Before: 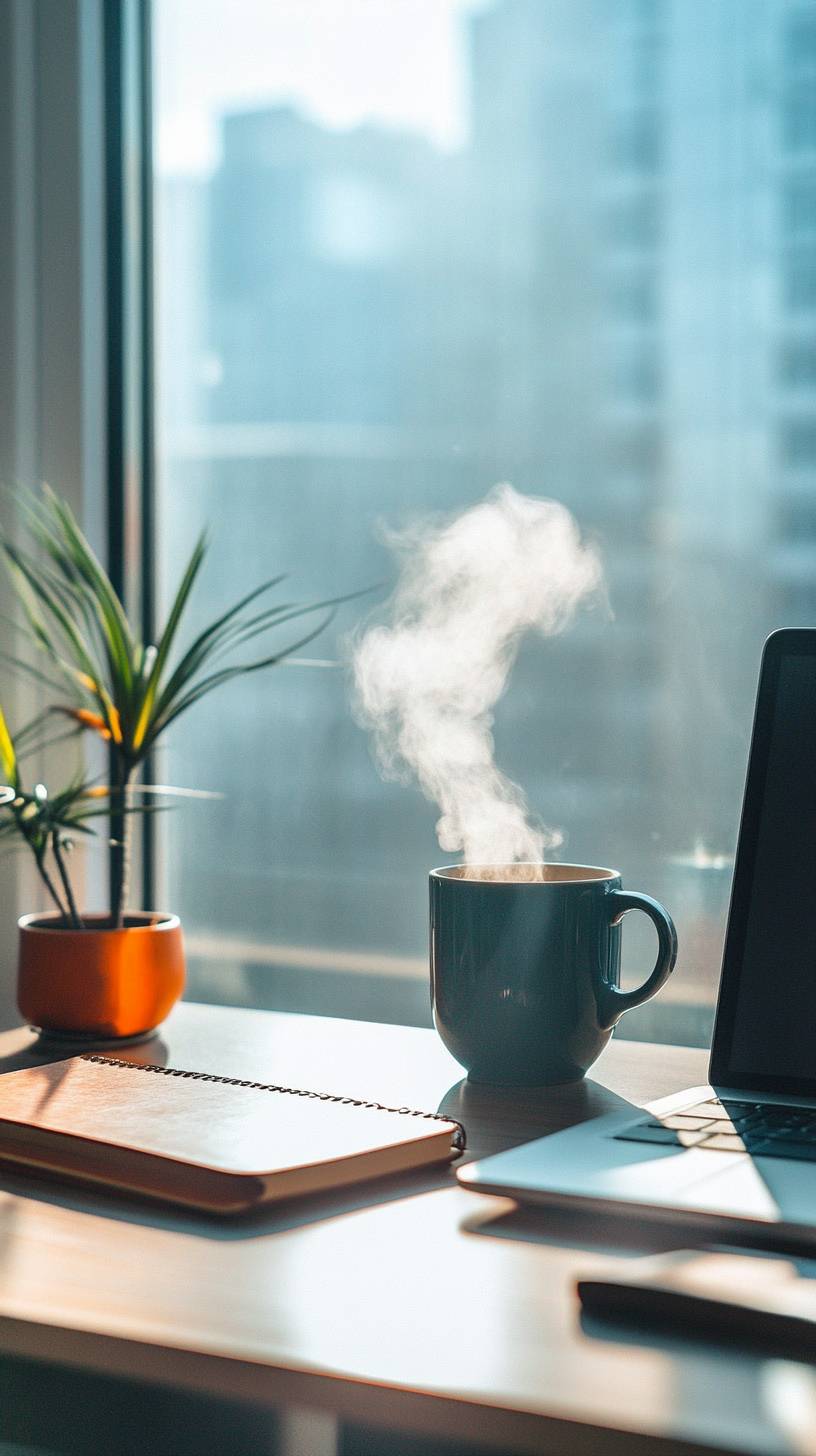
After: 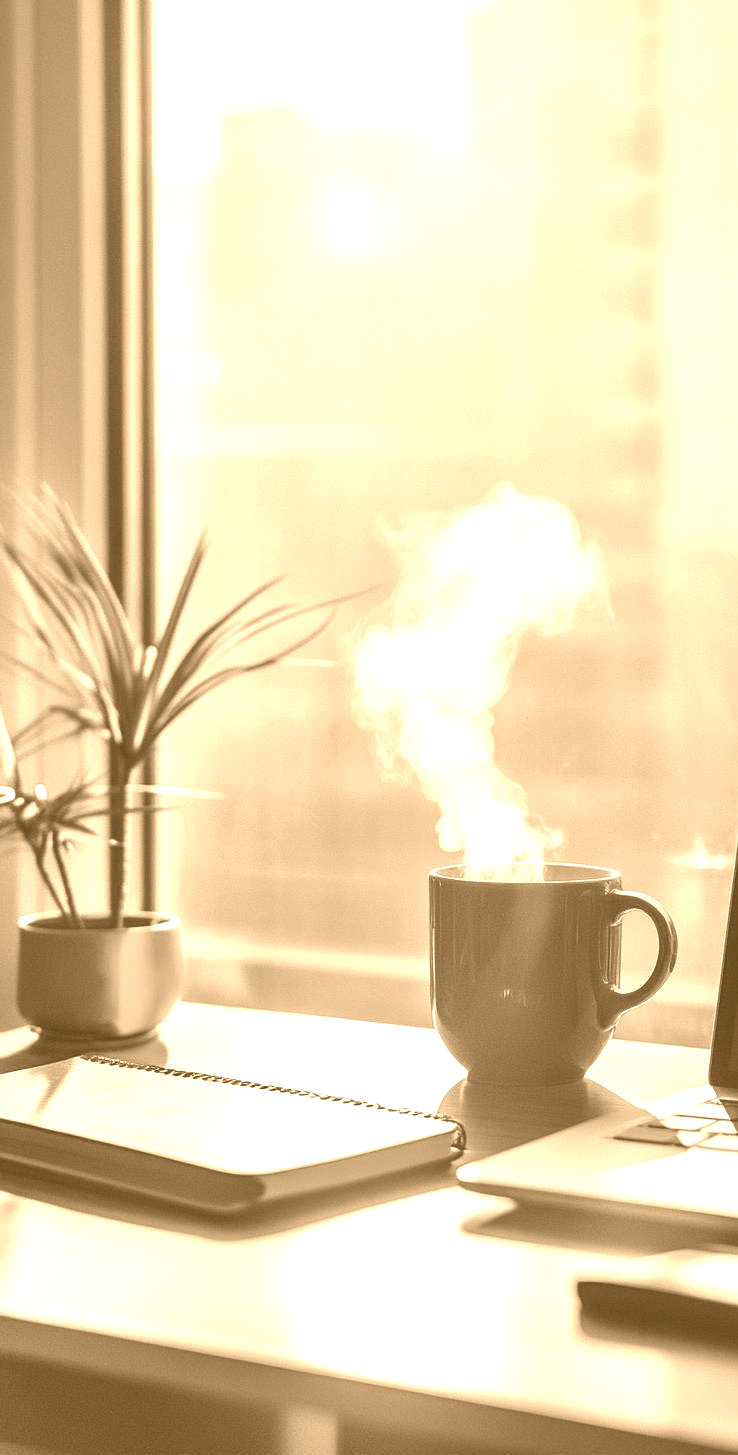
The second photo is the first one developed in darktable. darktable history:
colorize: hue 28.8°, source mix 100%
color balance rgb: perceptual saturation grading › global saturation 25%, global vibrance 20%
crop: right 9.509%, bottom 0.031%
